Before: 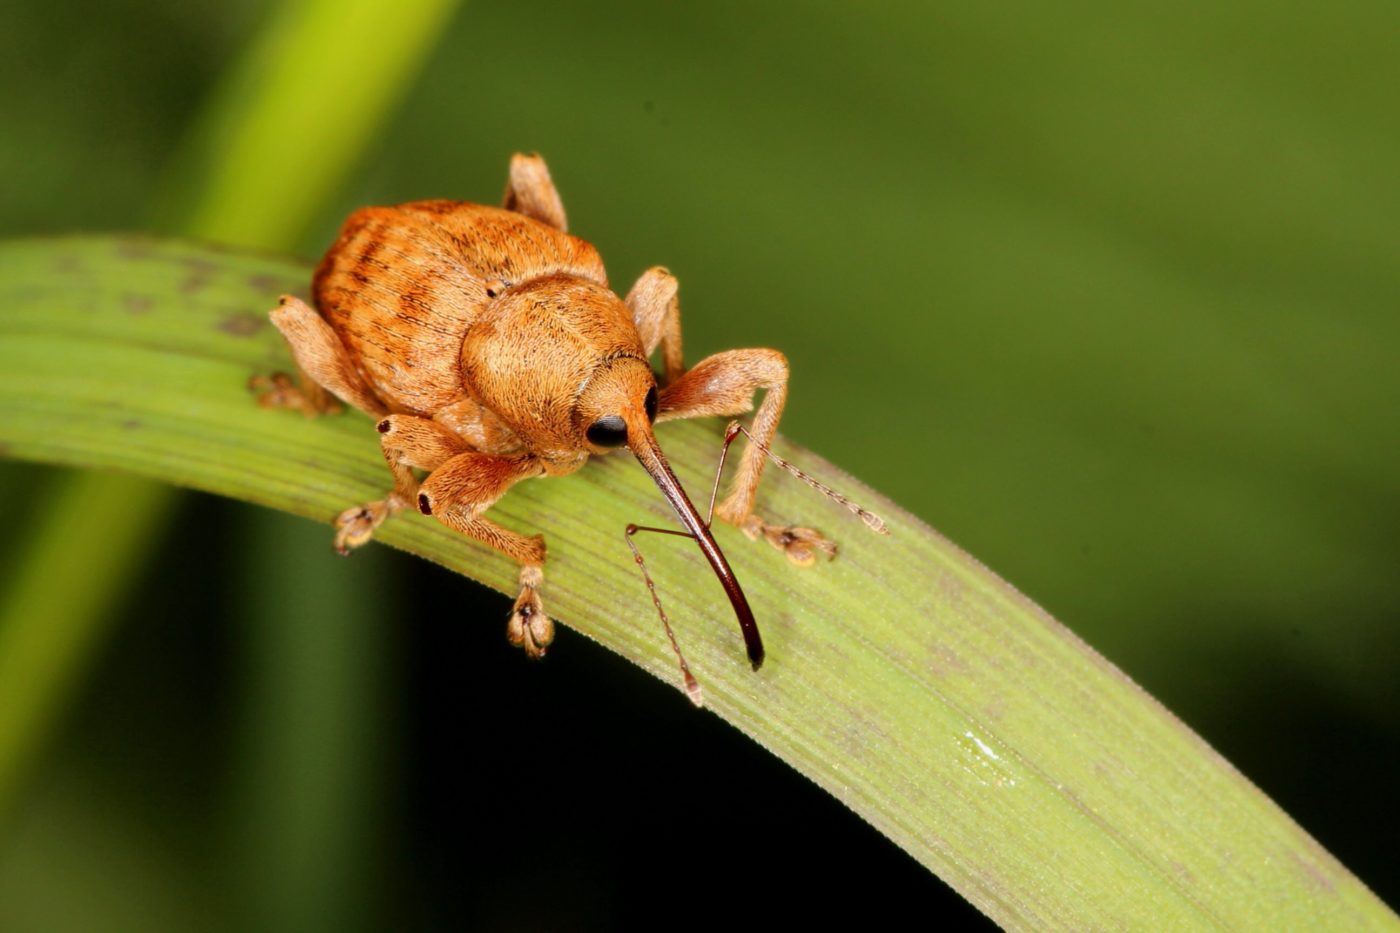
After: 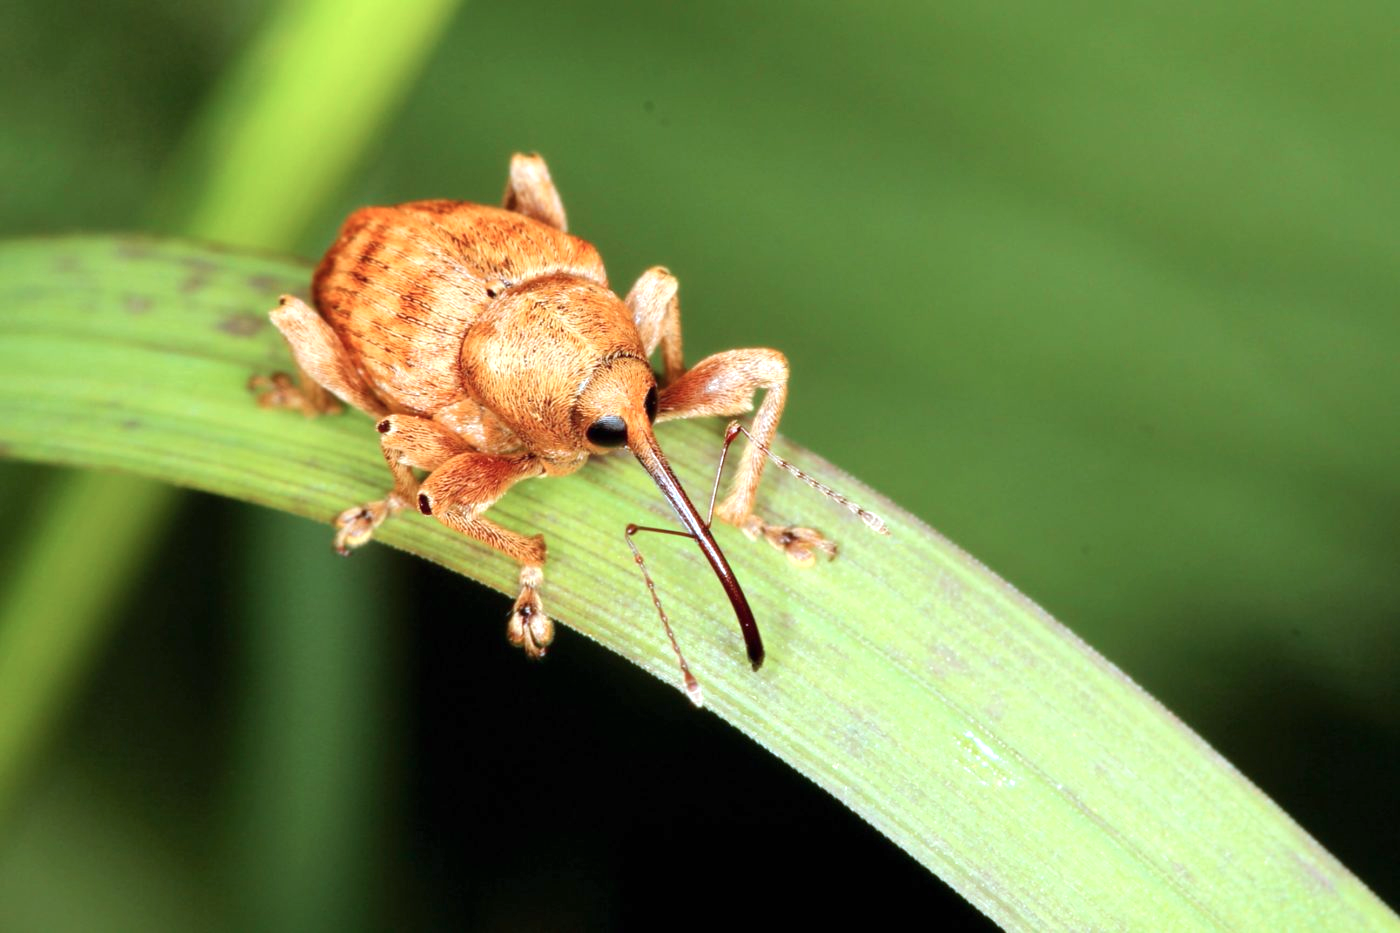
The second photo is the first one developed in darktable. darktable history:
color correction: highlights a* -9.73, highlights b* -21.22
exposure: black level correction 0, exposure 0.7 EV, compensate exposure bias true, compensate highlight preservation false
